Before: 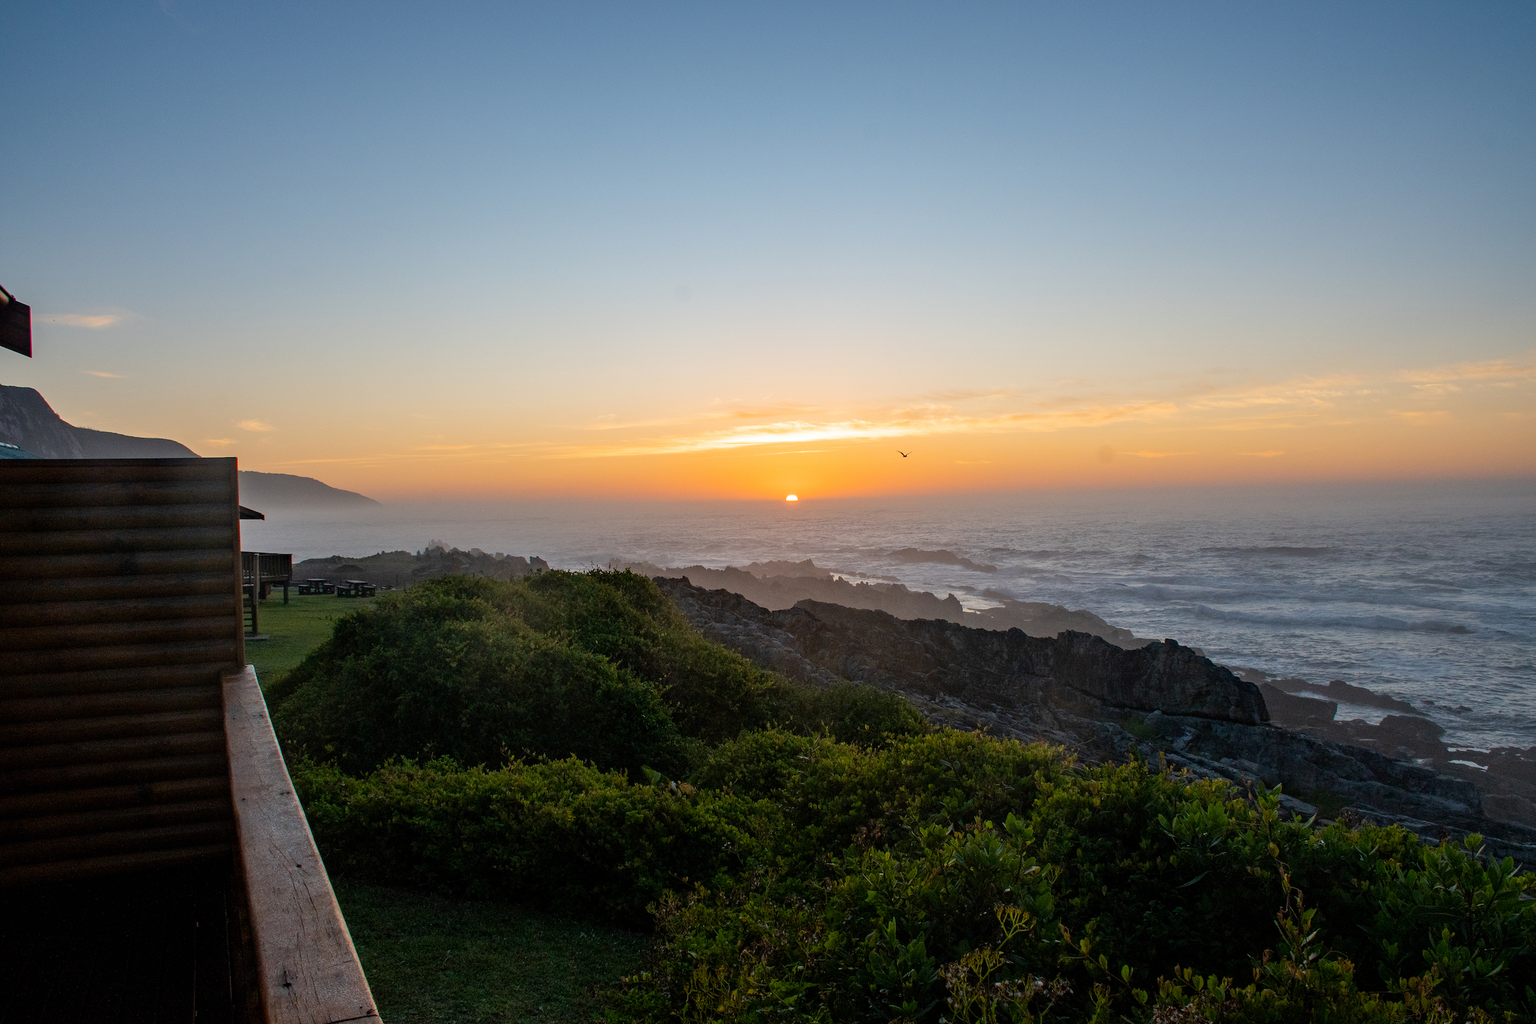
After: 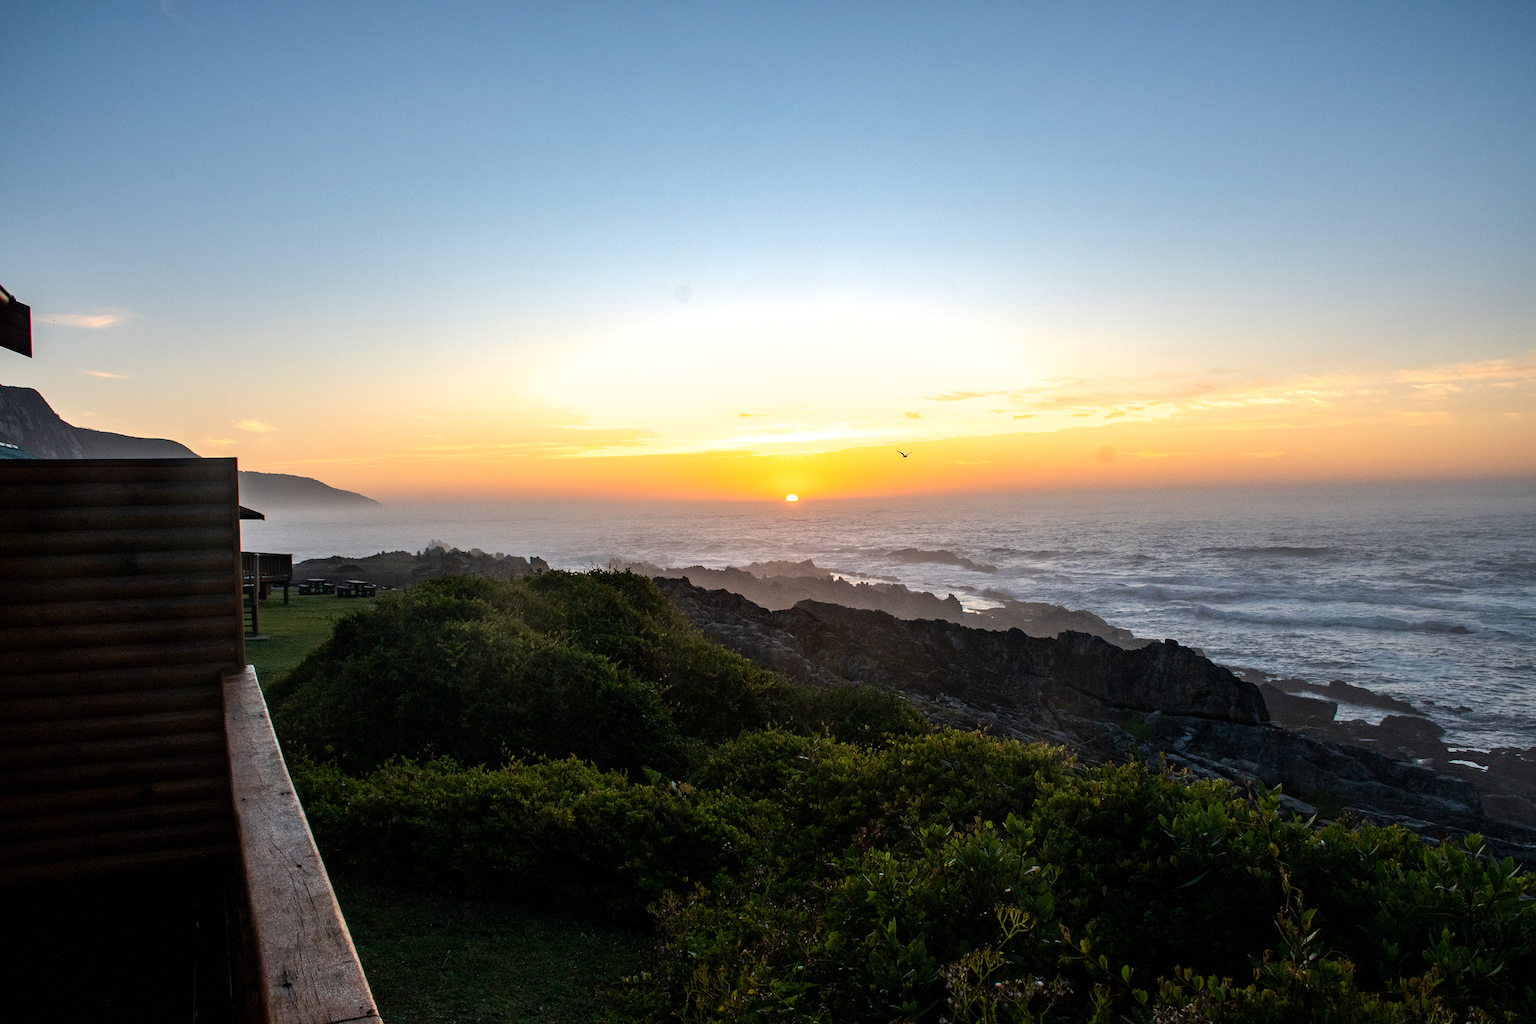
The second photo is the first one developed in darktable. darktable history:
shadows and highlights: shadows 11.35, white point adjustment 1.35, soften with gaussian
tone equalizer: -8 EV -0.732 EV, -7 EV -0.717 EV, -6 EV -0.625 EV, -5 EV -0.414 EV, -3 EV 0.375 EV, -2 EV 0.6 EV, -1 EV 0.7 EV, +0 EV 0.765 EV, edges refinement/feathering 500, mask exposure compensation -1.57 EV, preserve details no
